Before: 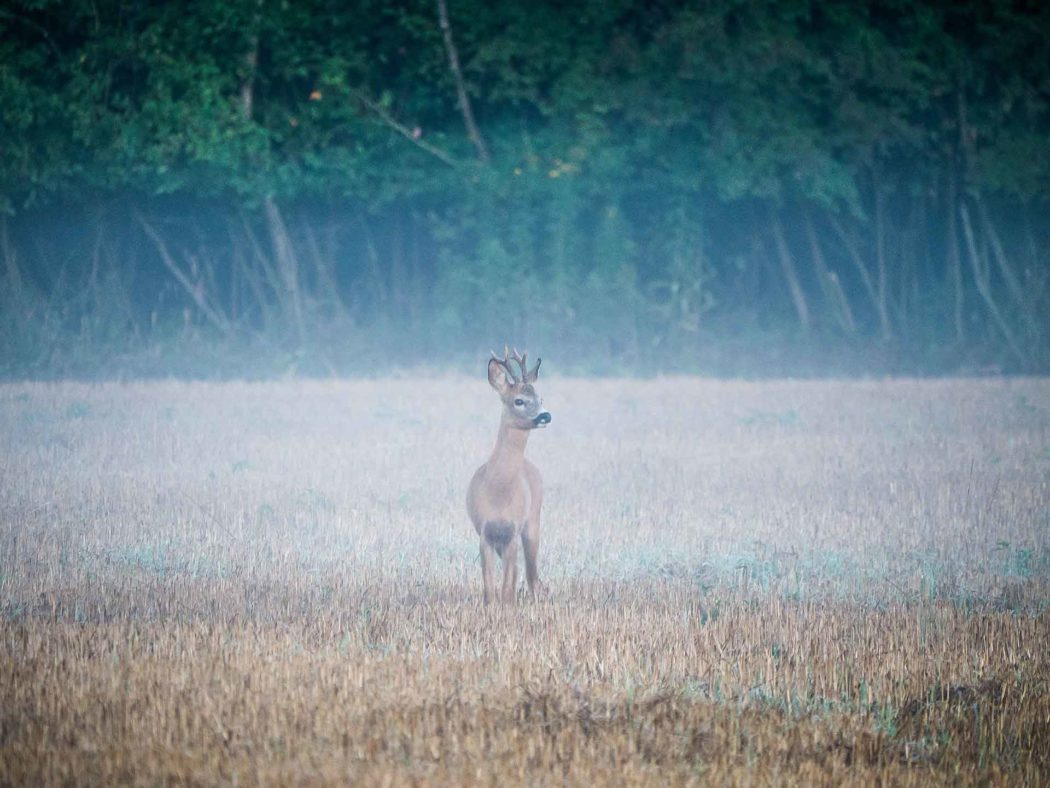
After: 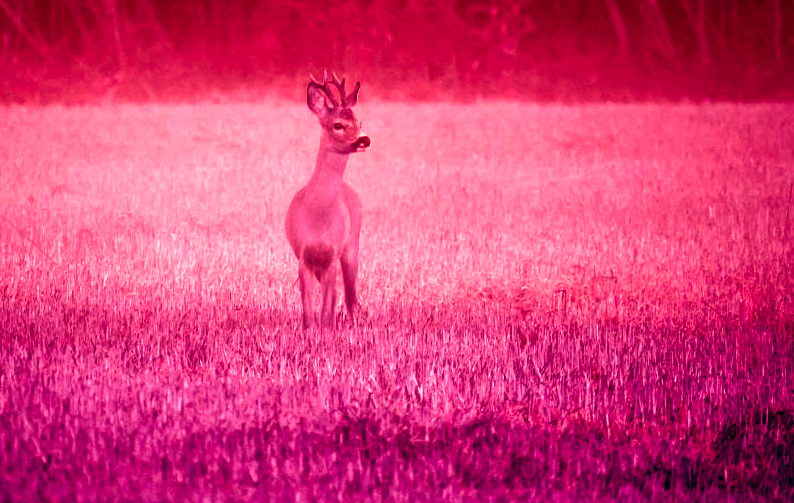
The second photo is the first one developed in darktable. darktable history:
velvia: on, module defaults
shadows and highlights: shadows -23.08, highlights 46.15, soften with gaussian
color balance: input saturation 100.43%, contrast fulcrum 14.22%, output saturation 70.41%
crop and rotate: left 17.299%, top 35.115%, right 7.015%, bottom 1.024%
color balance rgb: shadows lift › luminance -18.76%, shadows lift › chroma 35.44%, power › luminance -3.76%, power › hue 142.17°, highlights gain › chroma 7.5%, highlights gain › hue 184.75°, global offset › luminance -0.52%, global offset › chroma 0.91%, global offset › hue 173.36°, shadows fall-off 300%, white fulcrum 2 EV, highlights fall-off 300%, linear chroma grading › shadows 17.19%, linear chroma grading › highlights 61.12%, linear chroma grading › global chroma 50%, hue shift -150.52°, perceptual brilliance grading › global brilliance 12%, mask middle-gray fulcrum 100%, contrast gray fulcrum 38.43%, contrast 35.15%, saturation formula JzAzBz (2021)
